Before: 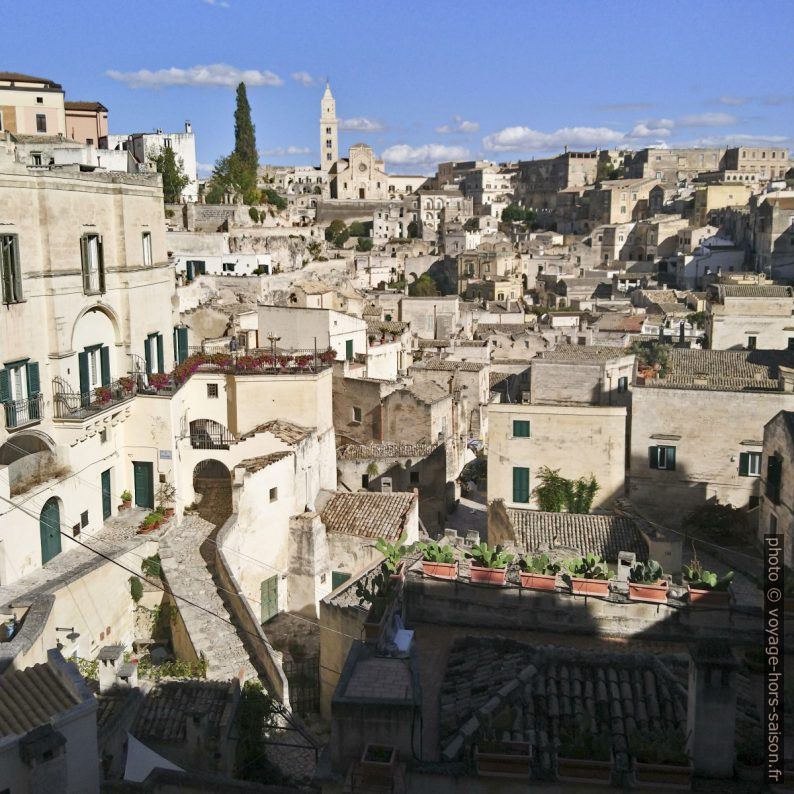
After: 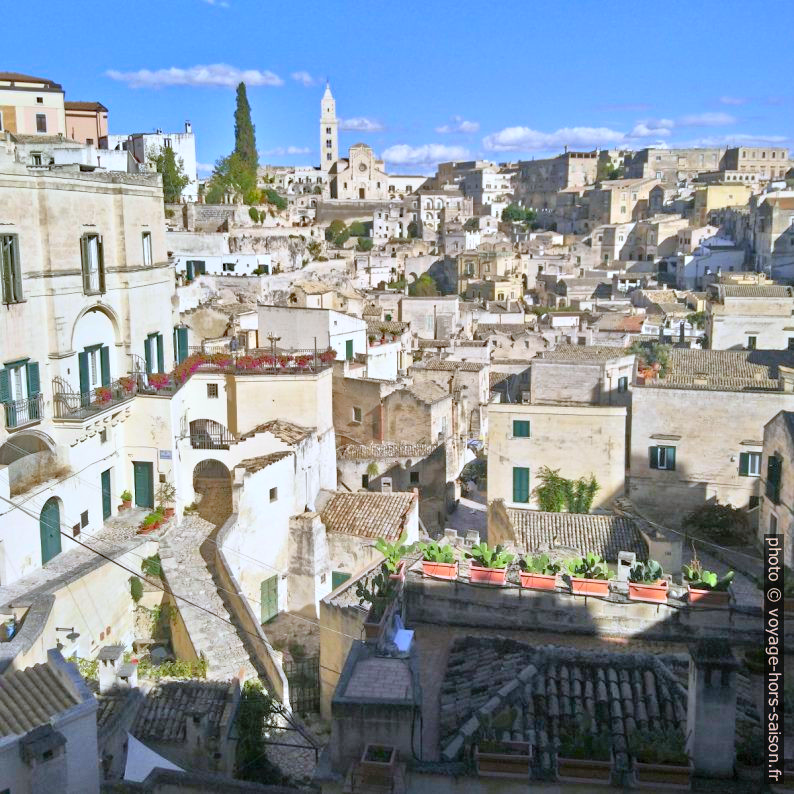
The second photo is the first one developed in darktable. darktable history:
tone equalizer: -7 EV 0.15 EV, -6 EV 0.6 EV, -5 EV 1.15 EV, -4 EV 1.33 EV, -3 EV 1.15 EV, -2 EV 0.6 EV, -1 EV 0.15 EV, mask exposure compensation -0.5 EV
white balance: red 0.954, blue 1.079
contrast brightness saturation: contrast 0.23, brightness 0.1, saturation 0.29
shadows and highlights: on, module defaults
